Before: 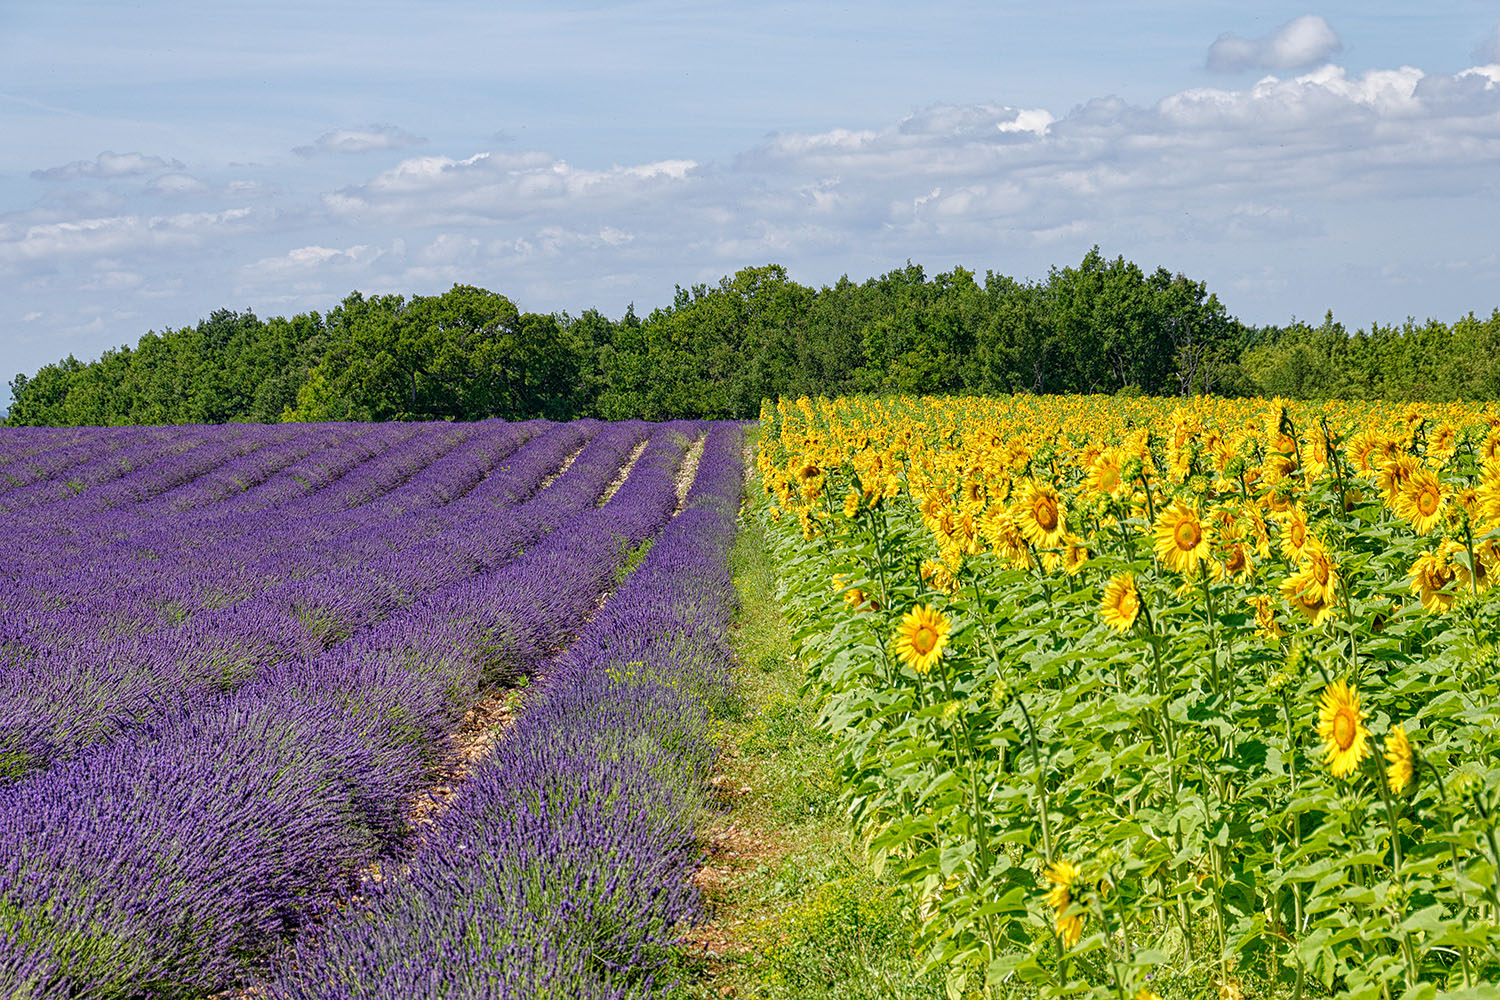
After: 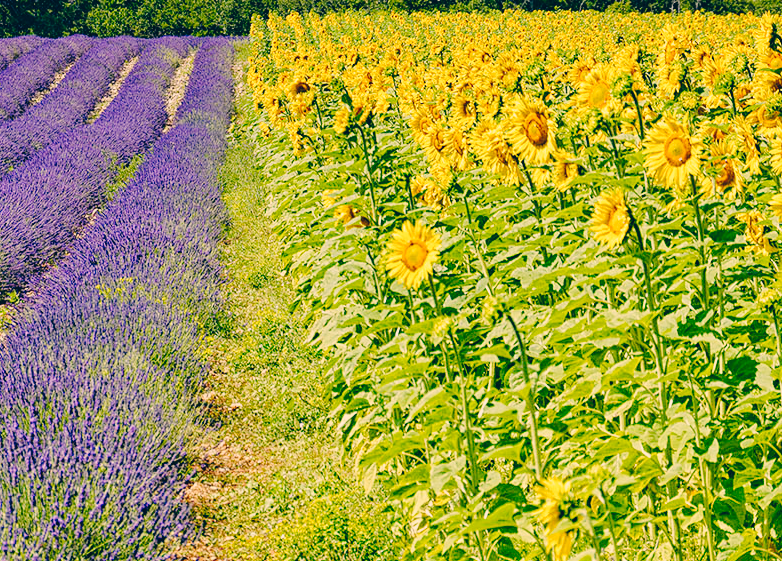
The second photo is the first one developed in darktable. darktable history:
color correction: highlights a* 10.28, highlights b* 14.57, shadows a* -10.28, shadows b* -15.08
crop: left 34.028%, top 38.464%, right 13.795%, bottom 5.398%
exposure: compensate highlight preservation false
tone curve: curves: ch0 [(0, 0.026) (0.104, 0.1) (0.233, 0.262) (0.398, 0.507) (0.498, 0.621) (0.65, 0.757) (0.835, 0.883) (1, 0.961)]; ch1 [(0, 0) (0.346, 0.307) (0.408, 0.369) (0.453, 0.457) (0.482, 0.476) (0.502, 0.498) (0.521, 0.507) (0.553, 0.554) (0.638, 0.646) (0.693, 0.727) (1, 1)]; ch2 [(0, 0) (0.366, 0.337) (0.434, 0.46) (0.485, 0.494) (0.5, 0.494) (0.511, 0.508) (0.537, 0.55) (0.579, 0.599) (0.663, 0.67) (1, 1)], preserve colors none
